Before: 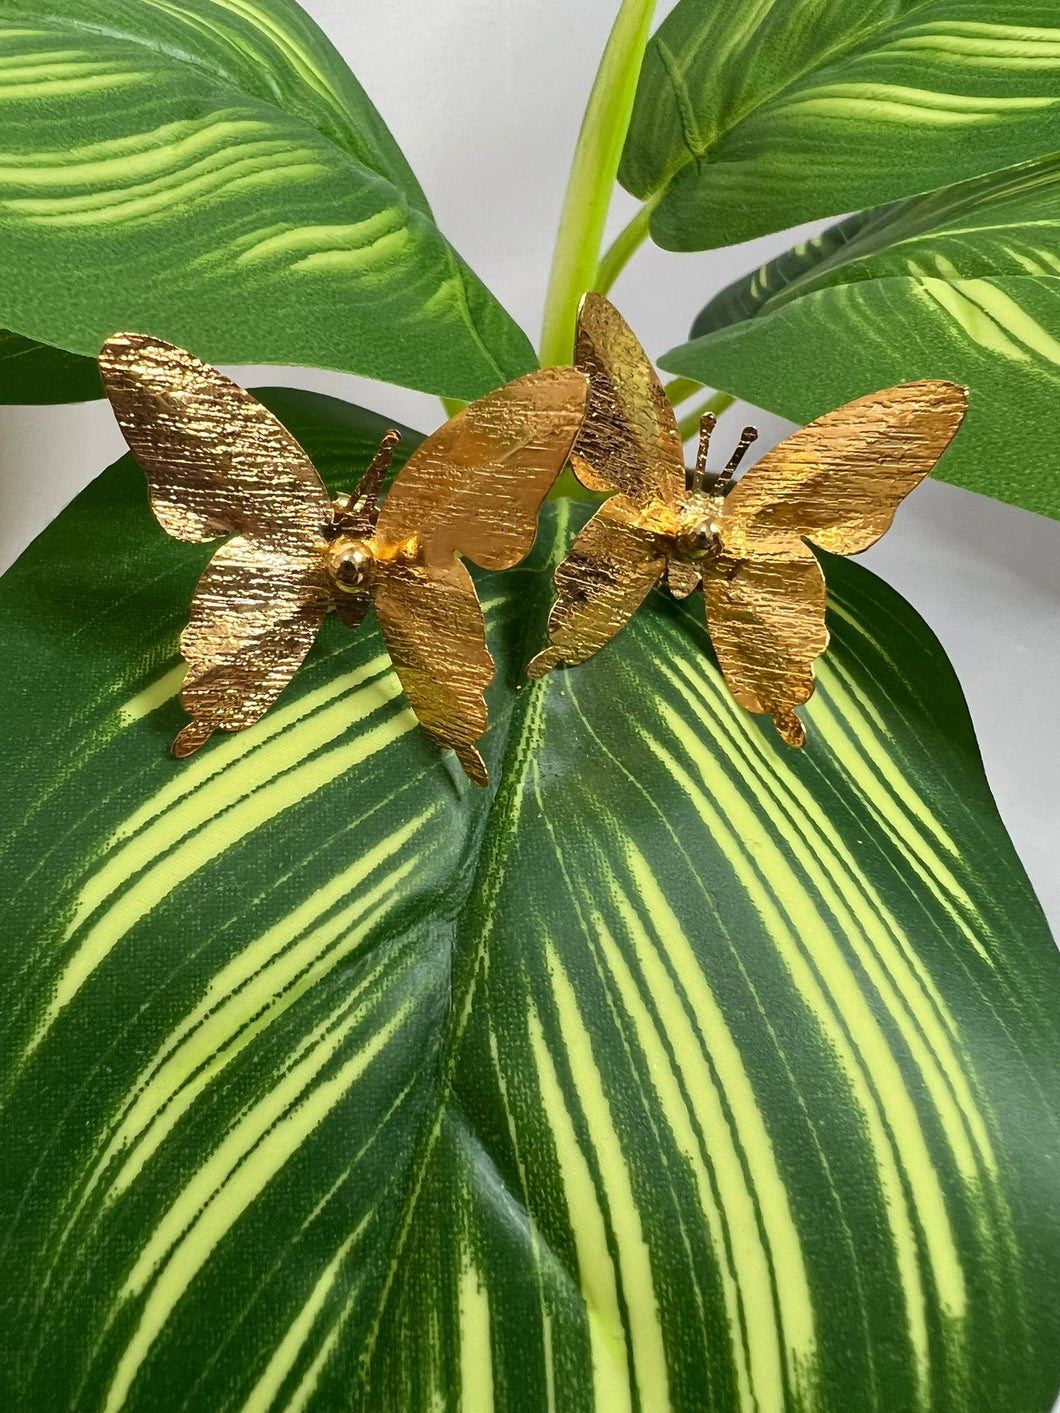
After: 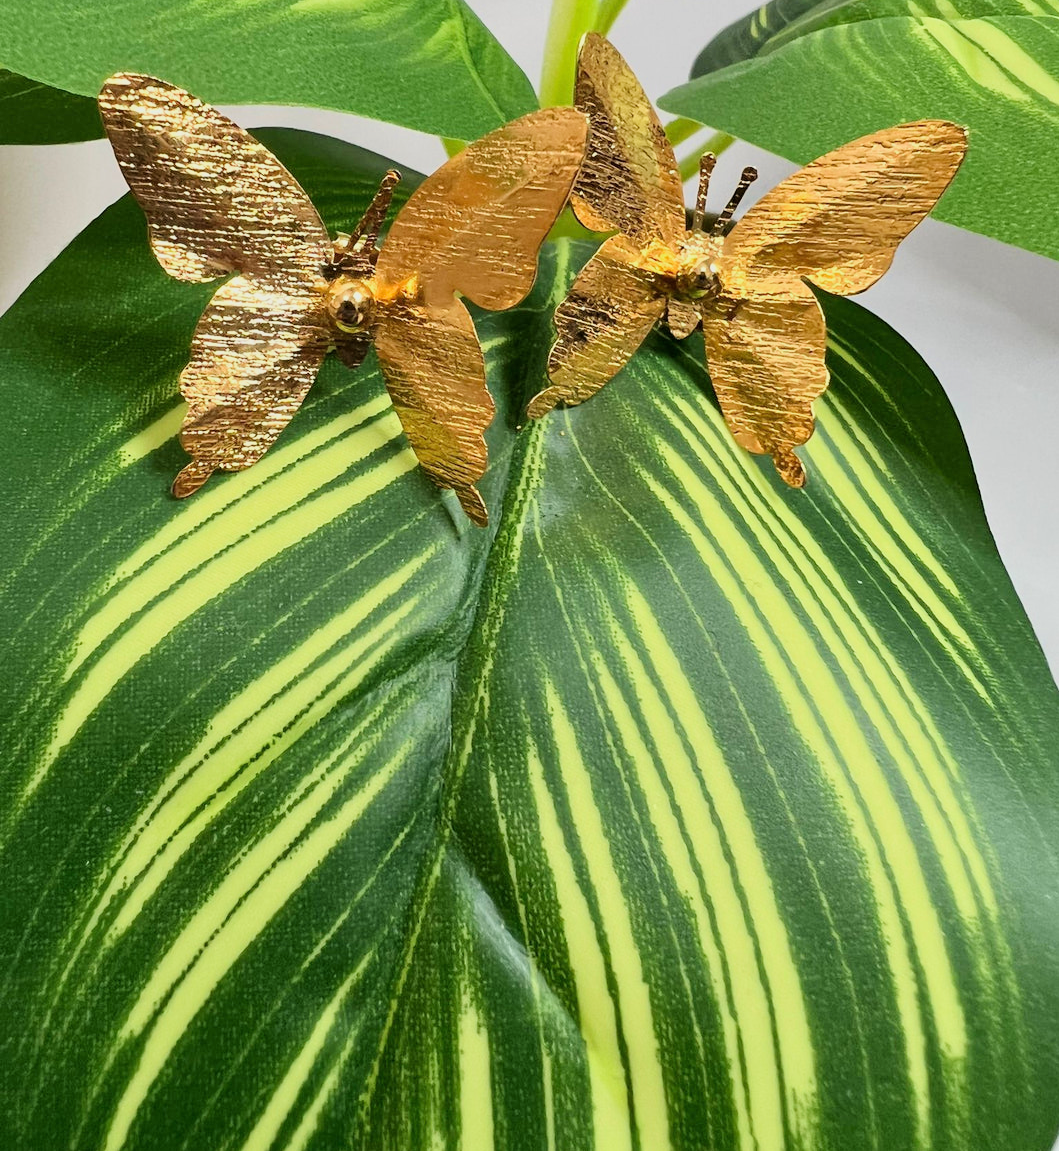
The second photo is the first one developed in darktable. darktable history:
exposure: black level correction 0, exposure 0.7 EV, compensate exposure bias true, compensate highlight preservation false
filmic rgb: black relative exposure -7.65 EV, white relative exposure 4.56 EV, hardness 3.61, color science v6 (2022)
crop and rotate: top 18.507%
